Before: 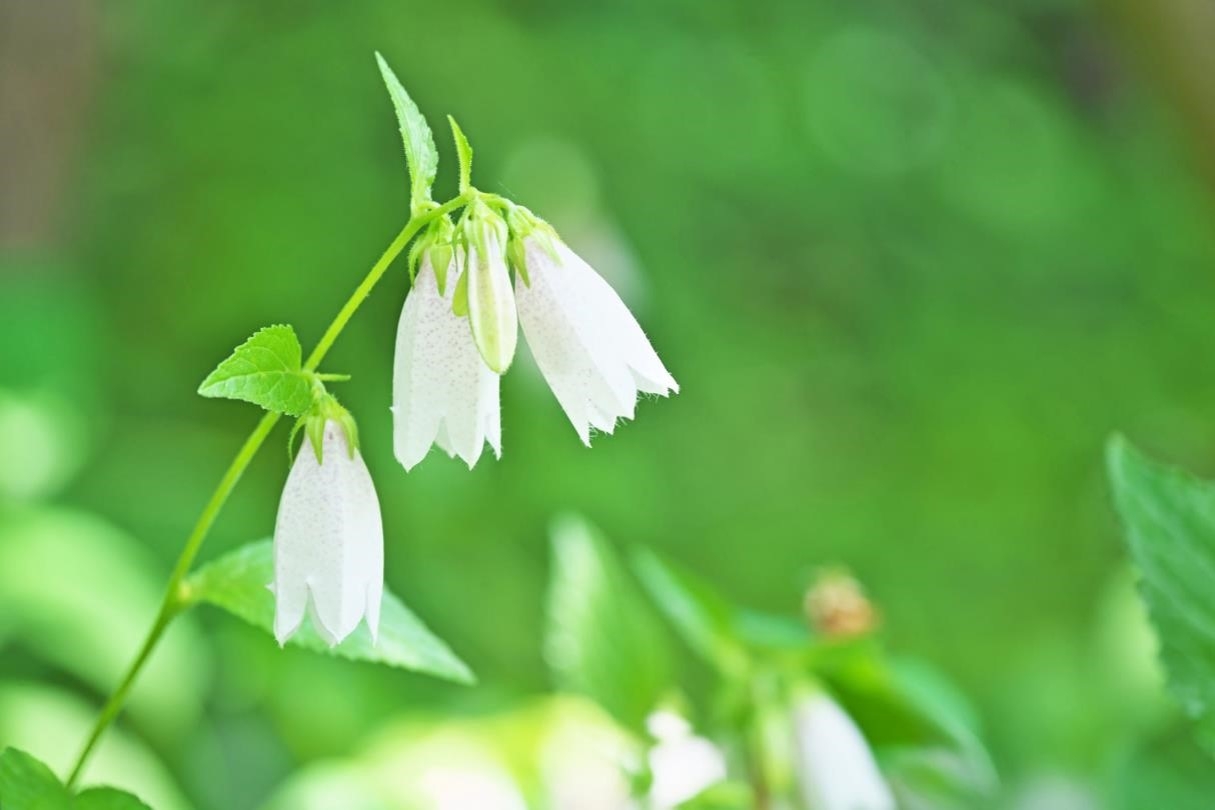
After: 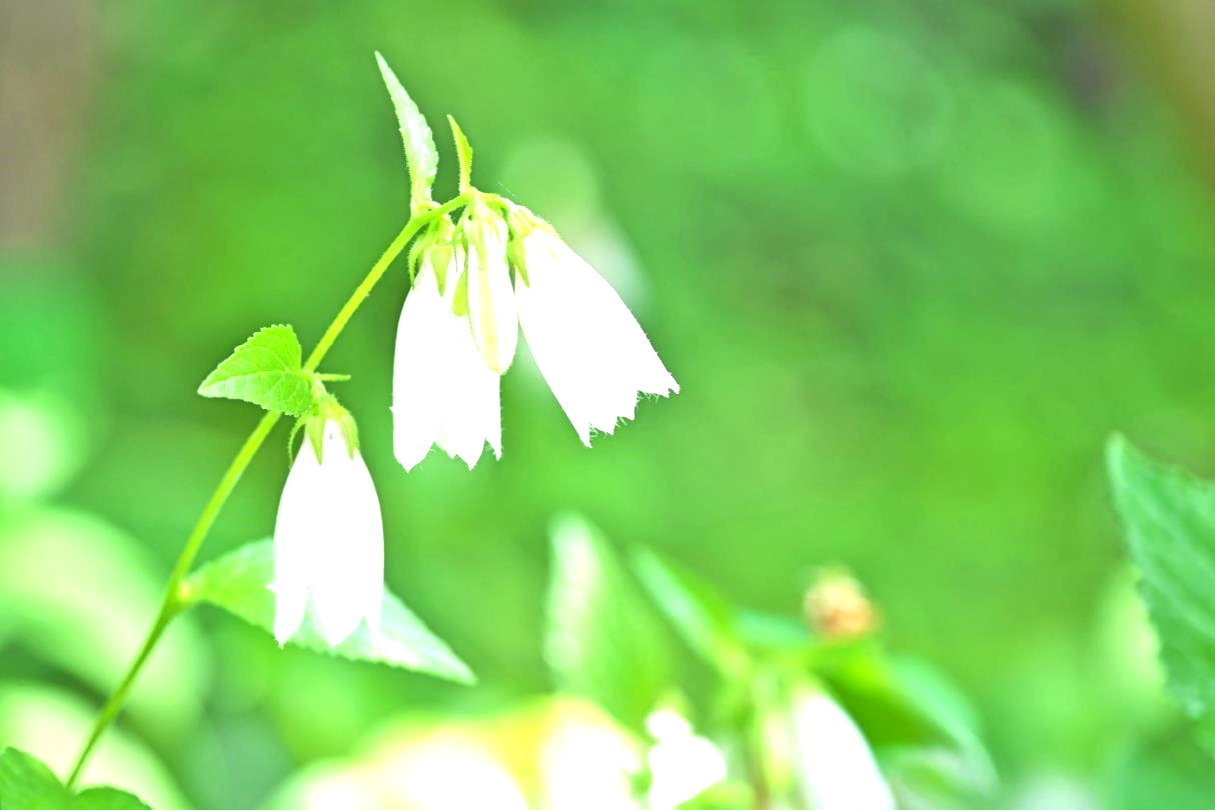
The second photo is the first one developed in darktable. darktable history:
levels: levels [0, 0.476, 0.951]
exposure: exposure 0.566 EV, compensate highlight preservation false
